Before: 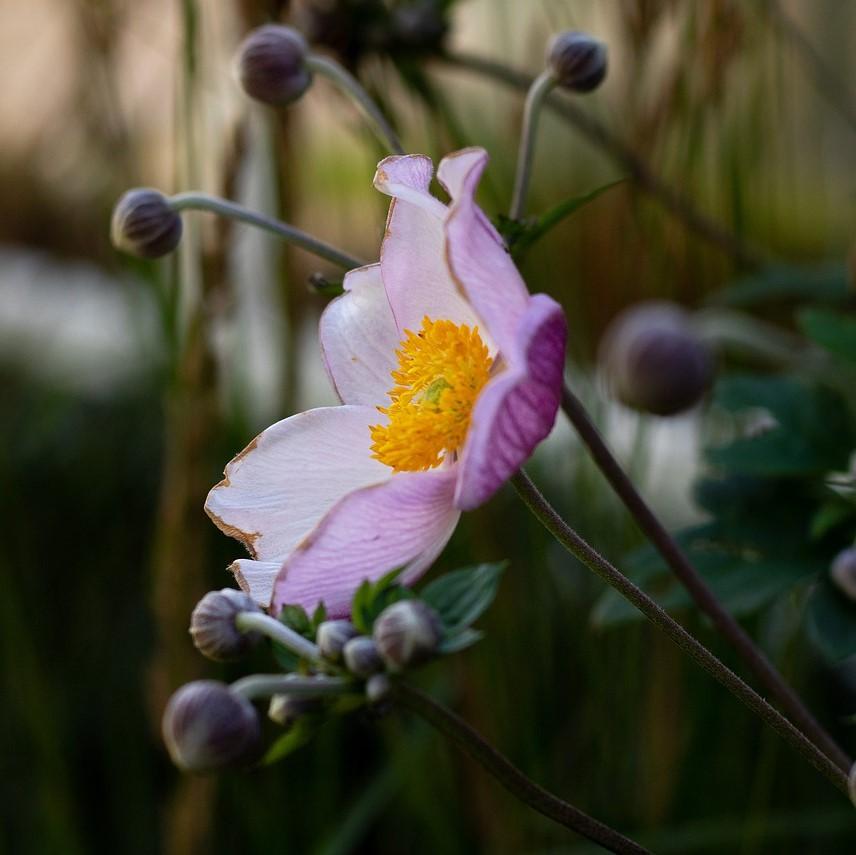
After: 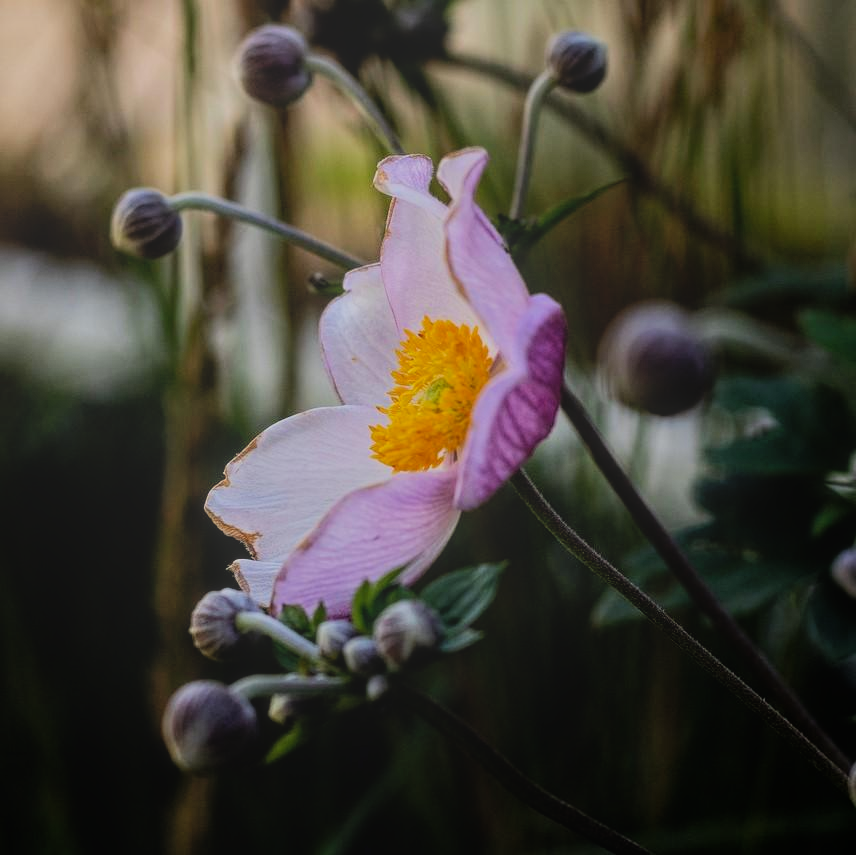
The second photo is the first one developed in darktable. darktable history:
filmic rgb: black relative exposure -7.82 EV, white relative exposure 4.29 EV, hardness 3.86, color science v6 (2022)
local contrast: highlights 73%, shadows 15%, midtone range 0.197
tone equalizer: -8 EV -0.417 EV, -7 EV -0.389 EV, -6 EV -0.333 EV, -5 EV -0.222 EV, -3 EV 0.222 EV, -2 EV 0.333 EV, -1 EV 0.389 EV, +0 EV 0.417 EV, edges refinement/feathering 500, mask exposure compensation -1.57 EV, preserve details no
